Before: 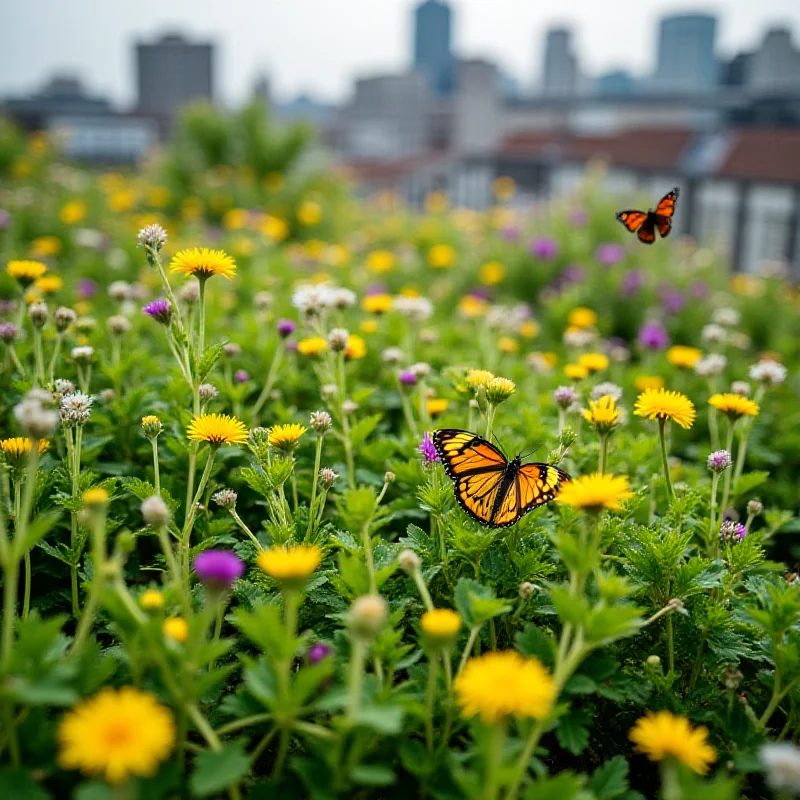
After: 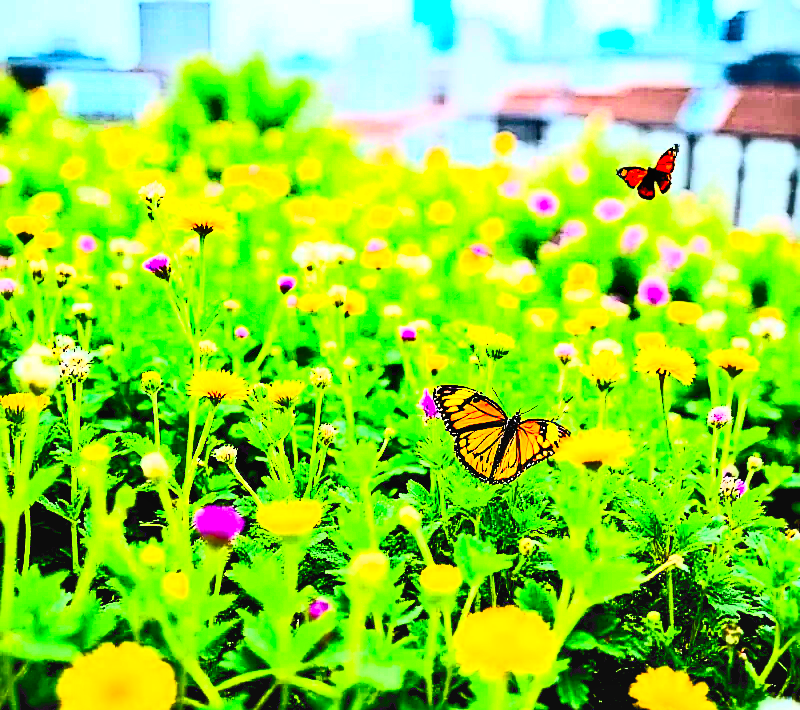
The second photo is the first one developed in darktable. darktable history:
crop and rotate: top 5.609%, bottom 5.609%
contrast brightness saturation: contrast 1, brightness 1, saturation 1
white balance: red 1, blue 1
filmic rgb: black relative exposure -6.15 EV, white relative exposure 6.96 EV, hardness 2.23, color science v6 (2022)
shadows and highlights: white point adjustment 0.05, highlights color adjustment 55.9%, soften with gaussian
sharpen: on, module defaults
exposure: black level correction 0.009, exposure 1.425 EV, compensate highlight preservation false
